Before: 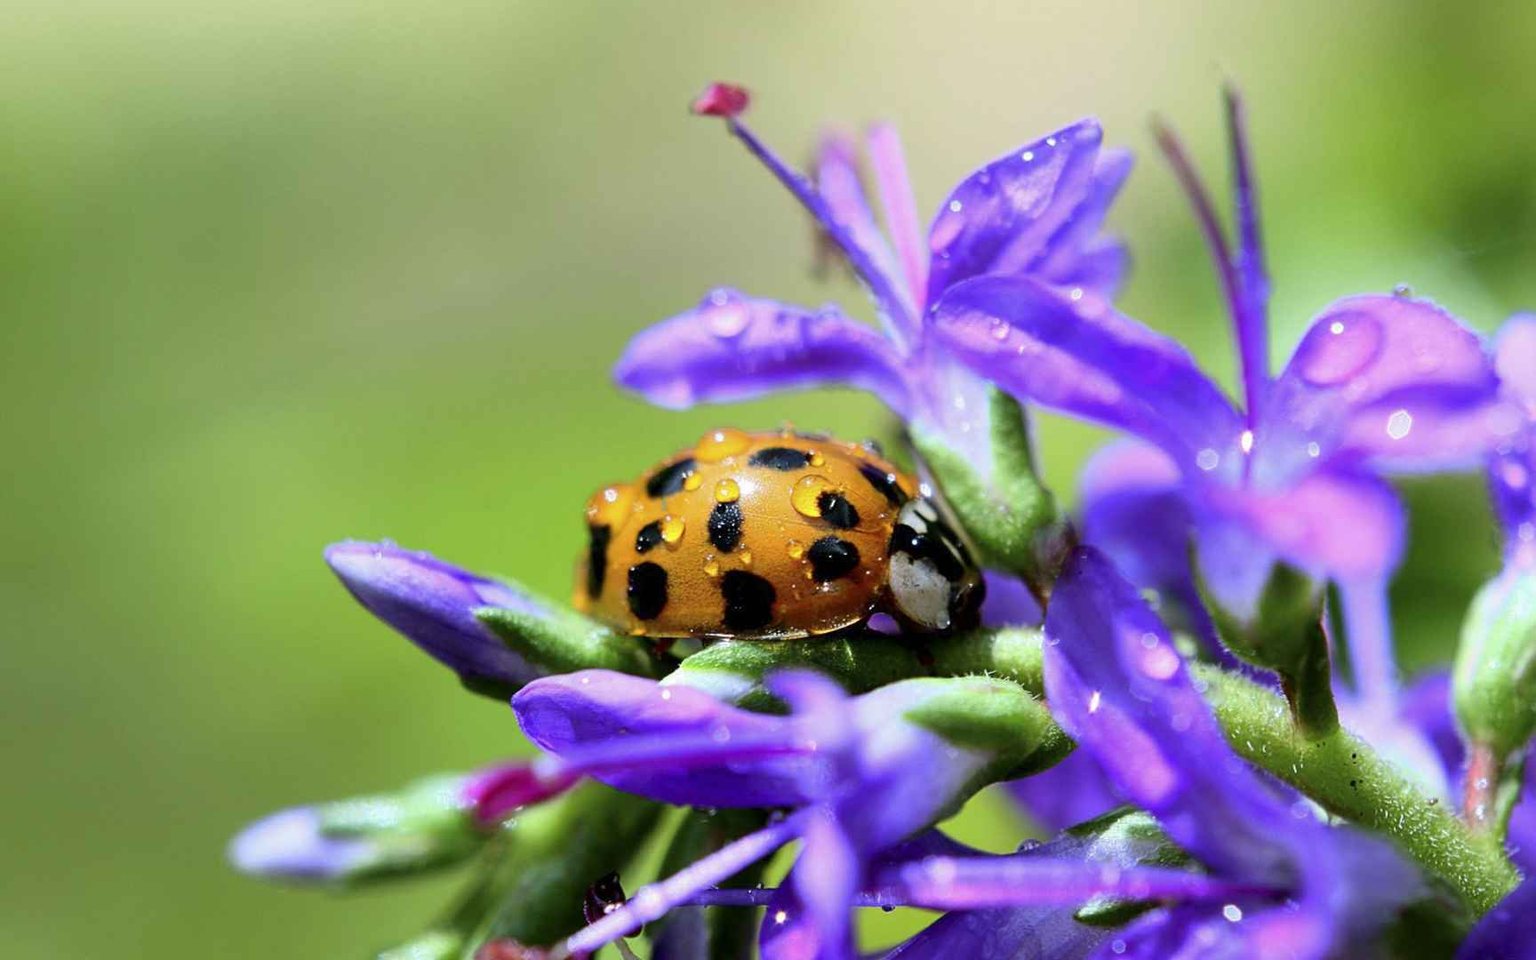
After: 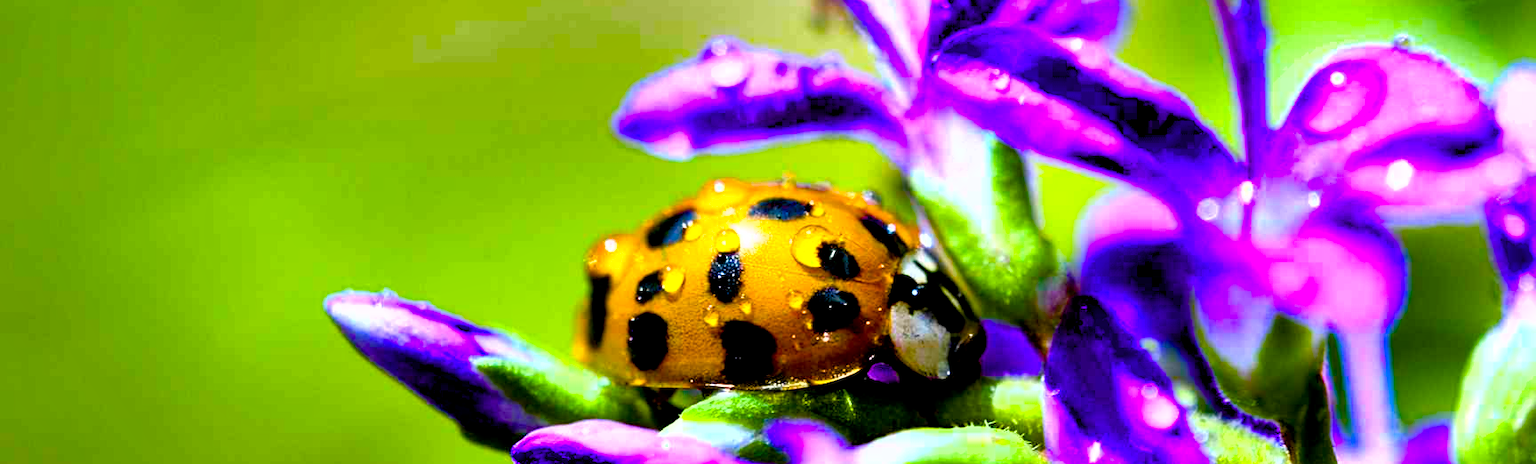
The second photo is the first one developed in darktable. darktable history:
shadows and highlights: low approximation 0.01, soften with gaussian
exposure: black level correction 0.009, exposure -0.159 EV, compensate highlight preservation false
color balance rgb: linear chroma grading › global chroma 25%, perceptual saturation grading › global saturation 40%, perceptual saturation grading › highlights -50%, perceptual saturation grading › shadows 30%, perceptual brilliance grading › global brilliance 25%, global vibrance 60%
crop and rotate: top 26.056%, bottom 25.543%
